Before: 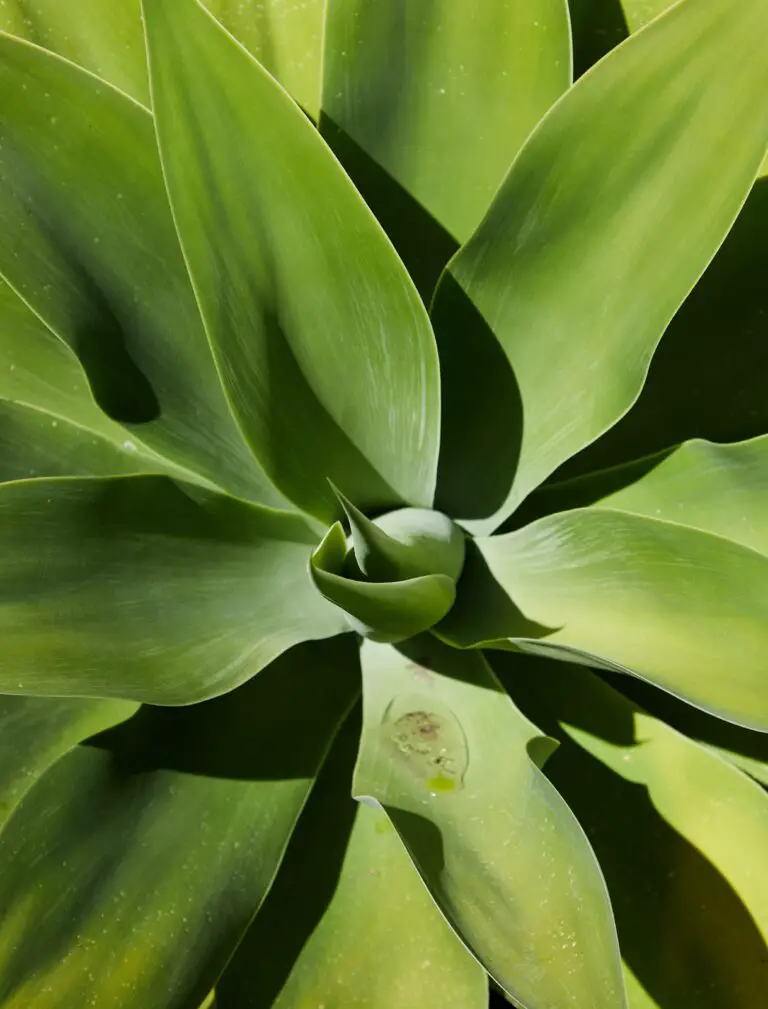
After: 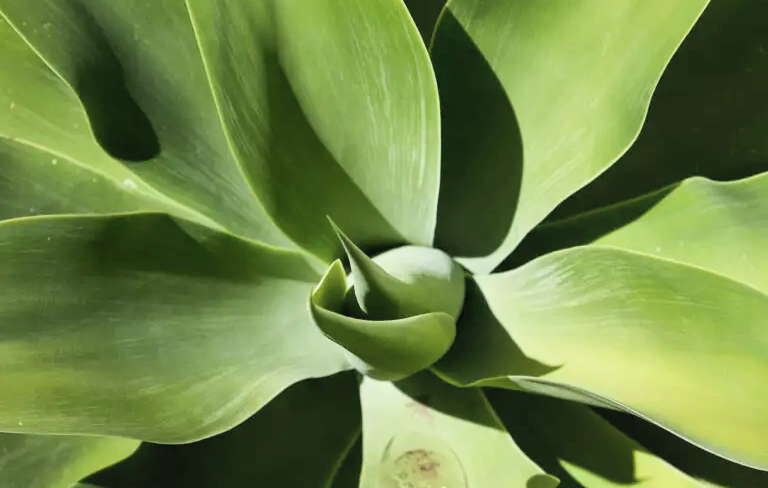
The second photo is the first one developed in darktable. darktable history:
crop and rotate: top 26.056%, bottom 25.543%
contrast brightness saturation: contrast 0.14, brightness 0.21
local contrast: mode bilateral grid, contrast 20, coarseness 50, detail 132%, midtone range 0.2
